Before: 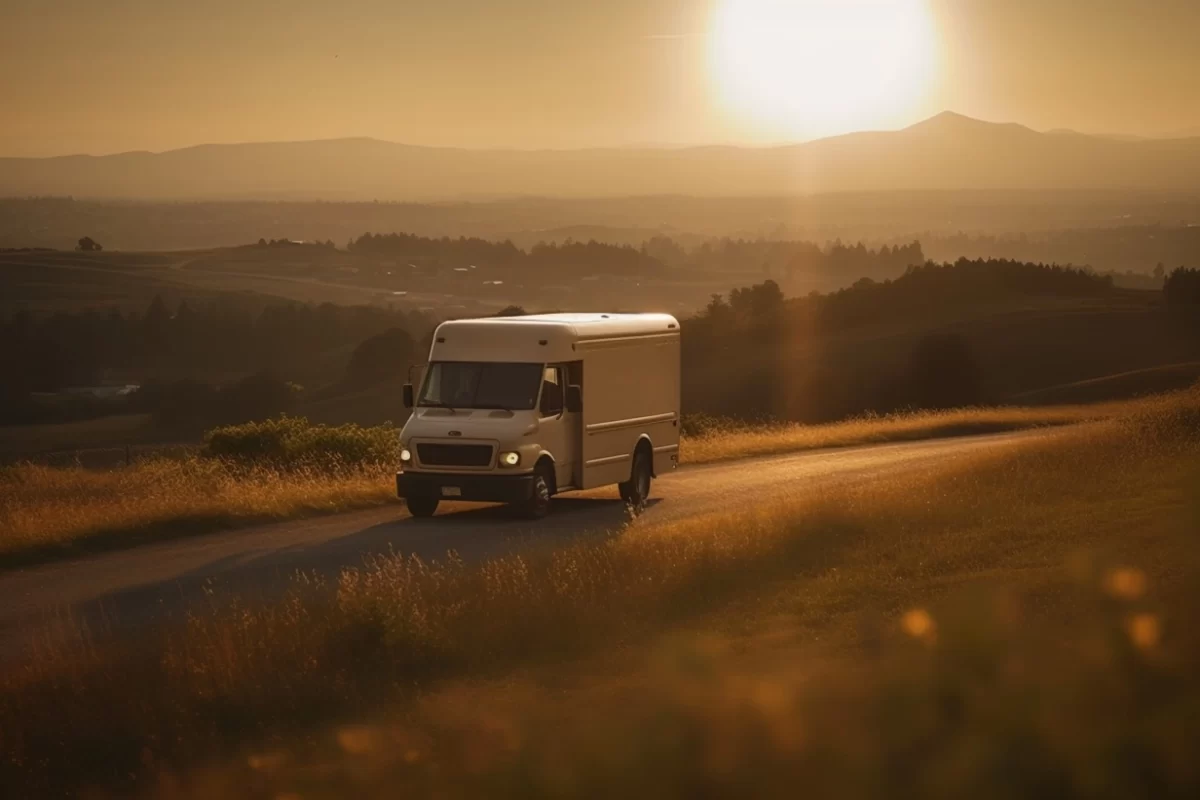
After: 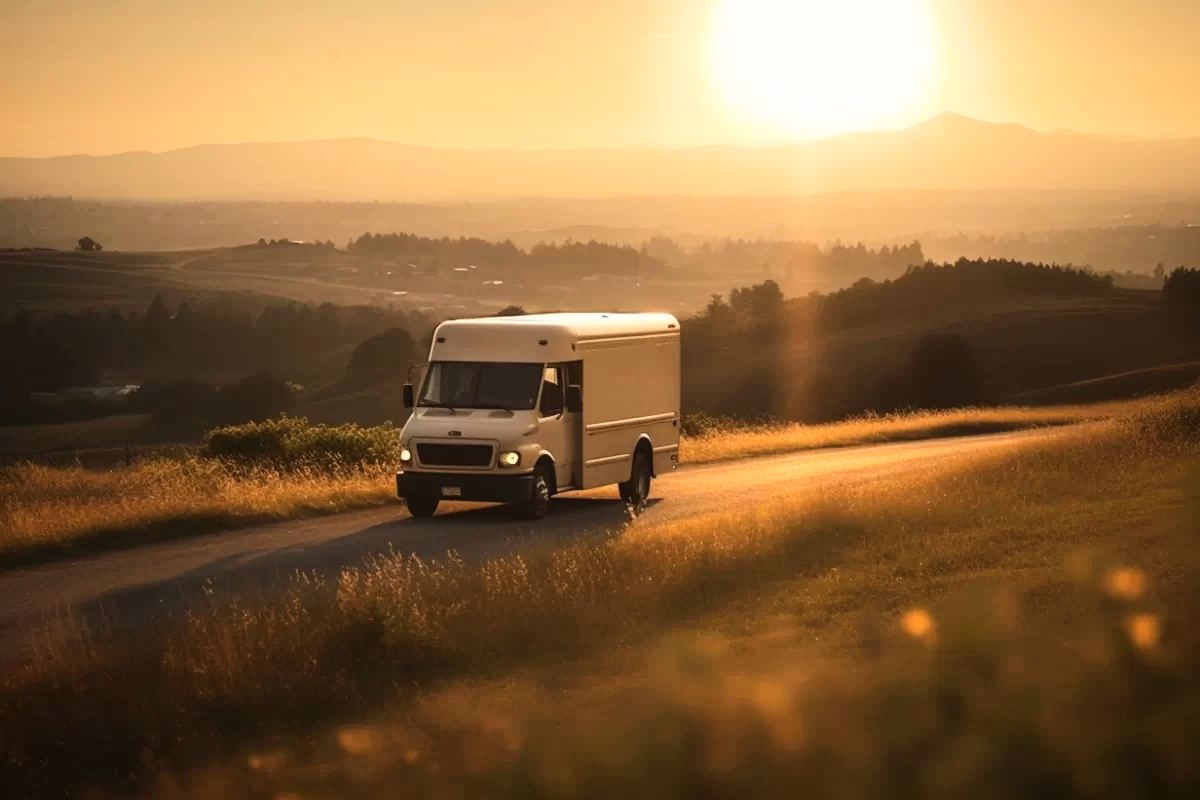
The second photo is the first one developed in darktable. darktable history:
base curve: curves: ch0 [(0, 0) (0.007, 0.004) (0.027, 0.03) (0.046, 0.07) (0.207, 0.54) (0.442, 0.872) (0.673, 0.972) (1, 1)]
tone equalizer: -8 EV -0.001 EV, -7 EV 0.001 EV, -6 EV -0.002 EV, -5 EV -0.005 EV, -4 EV -0.085 EV, -3 EV -0.2 EV, -2 EV -0.257 EV, -1 EV 0.108 EV, +0 EV 0.305 EV, edges refinement/feathering 500, mask exposure compensation -1.57 EV, preserve details no
